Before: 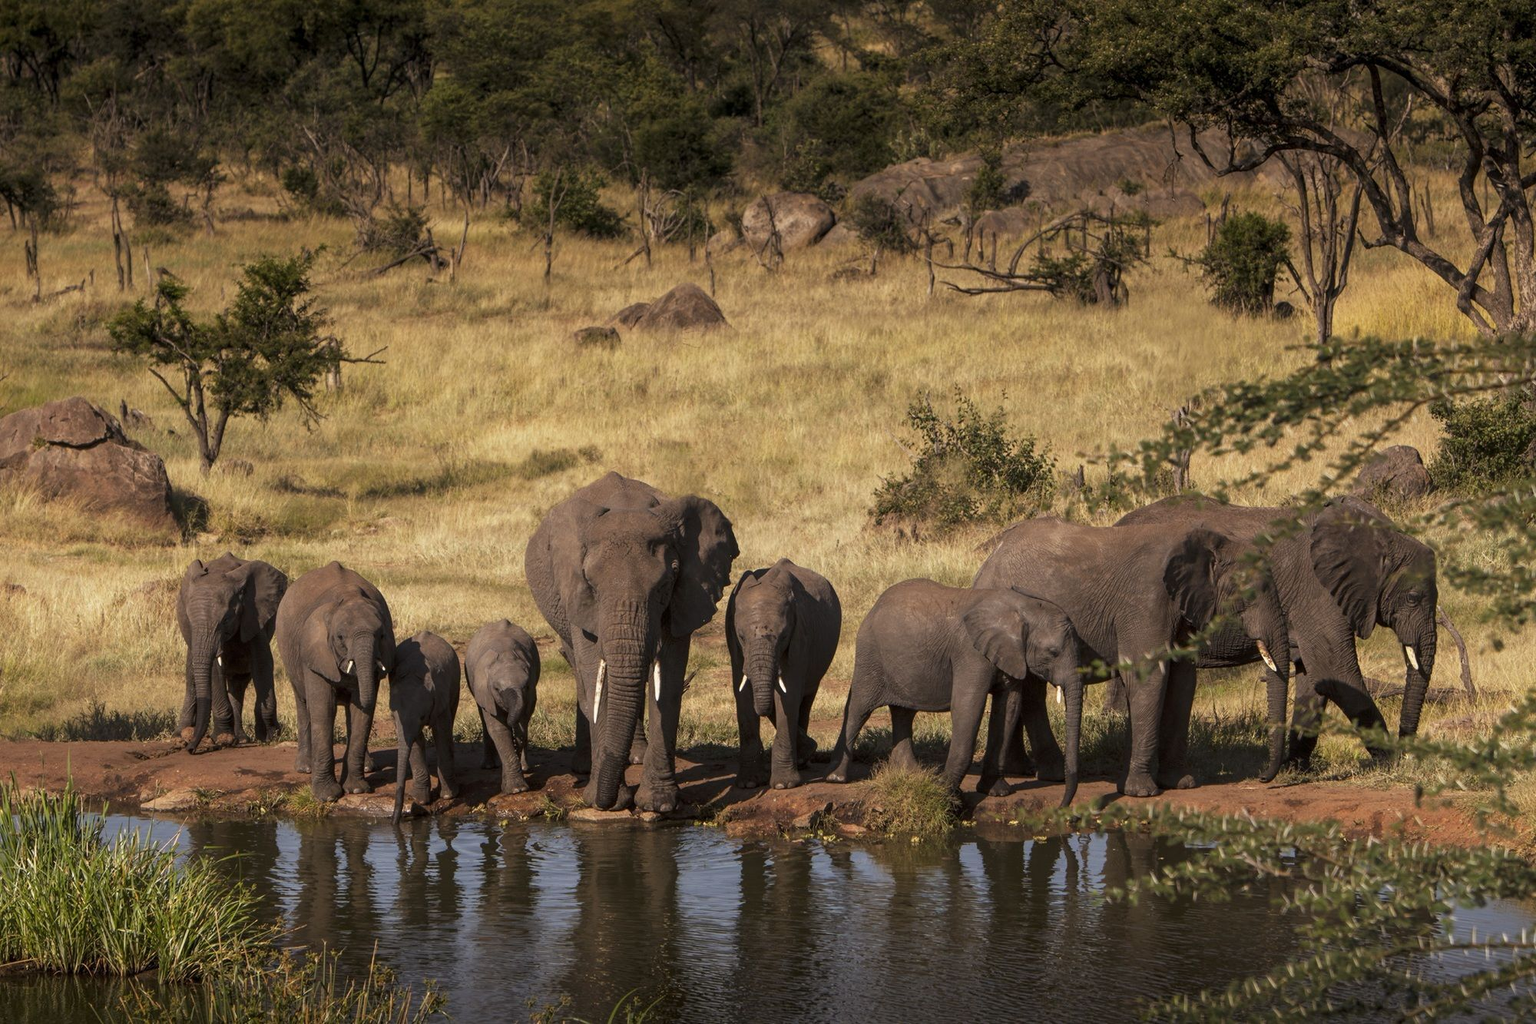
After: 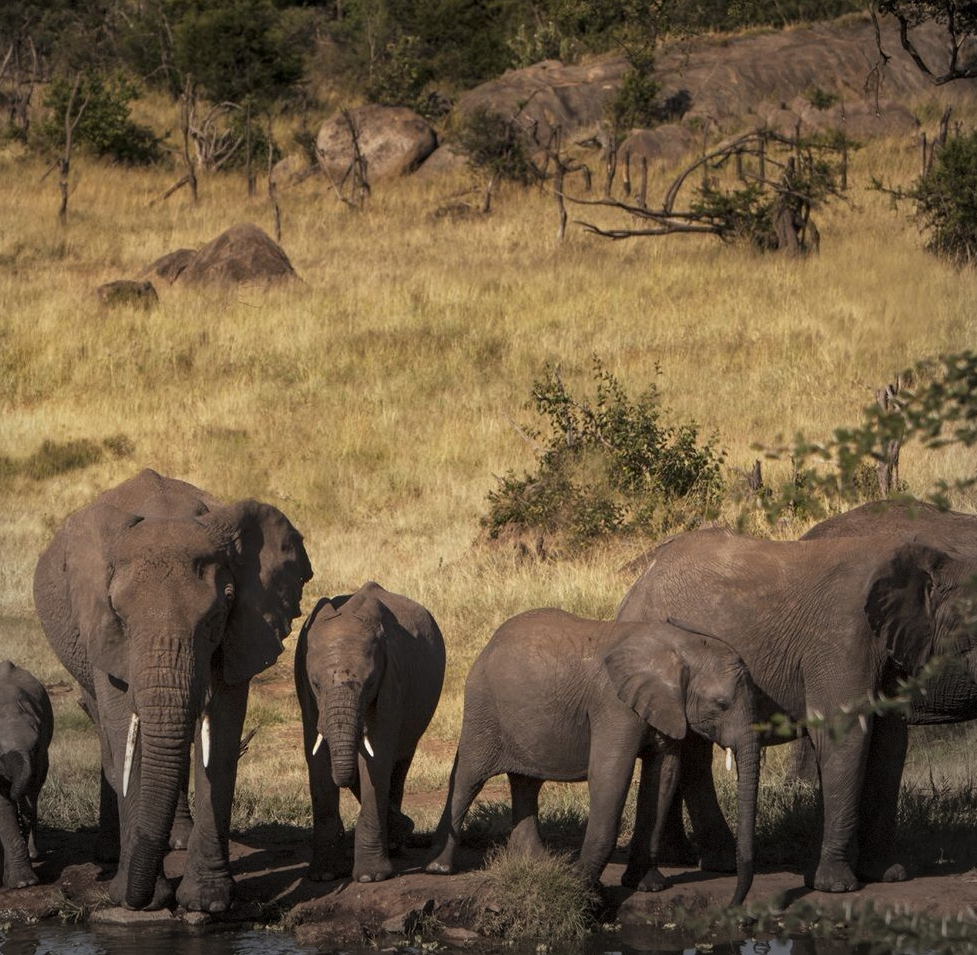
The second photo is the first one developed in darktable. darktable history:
shadows and highlights: shadows 24.12, highlights -79.37, soften with gaussian
crop: left 32.525%, top 10.948%, right 18.614%, bottom 17.388%
vignetting: fall-off start 81.87%, fall-off radius 61.5%, center (-0.052, -0.351), automatic ratio true, width/height ratio 1.423, dithering 8-bit output, unbound false
